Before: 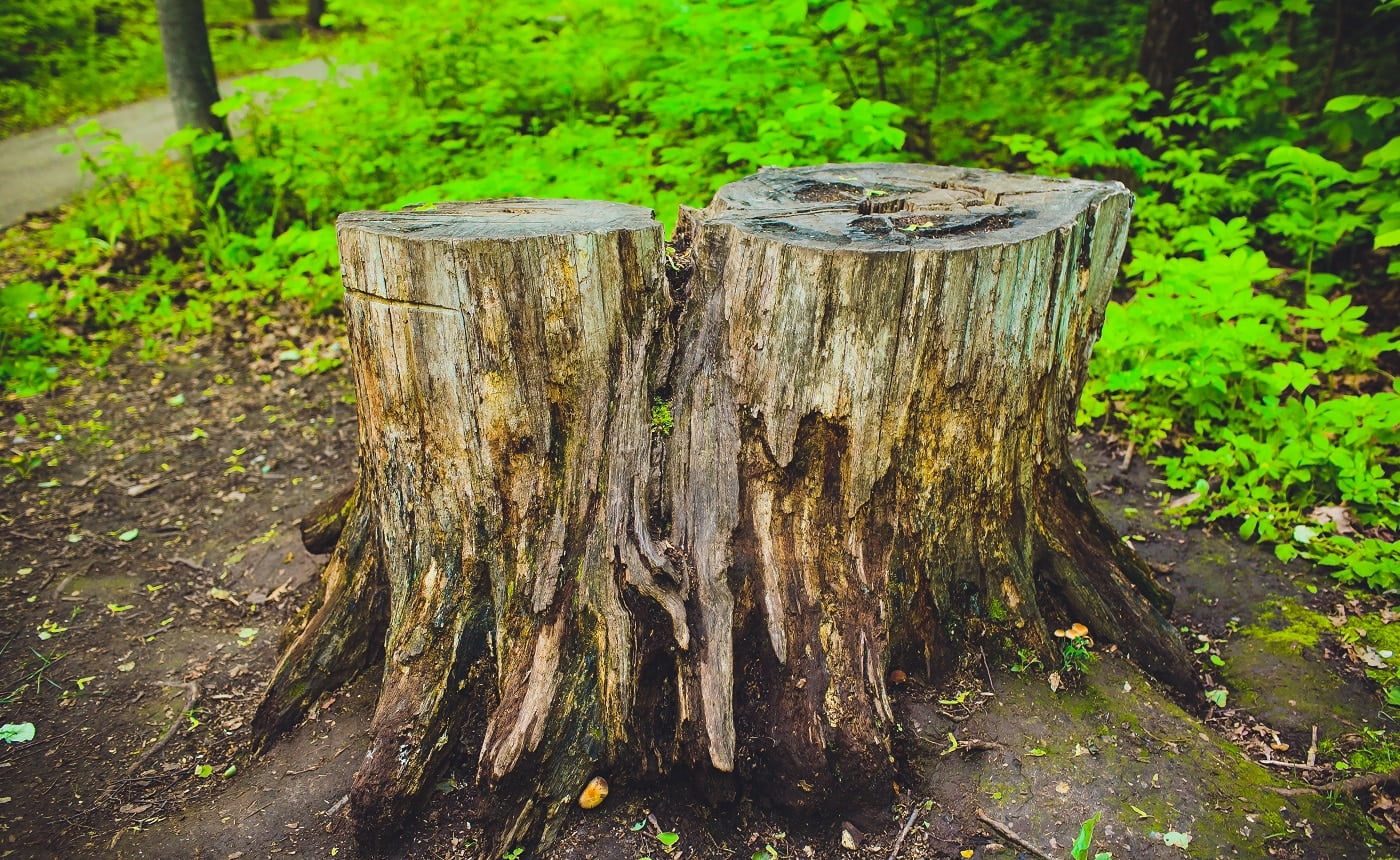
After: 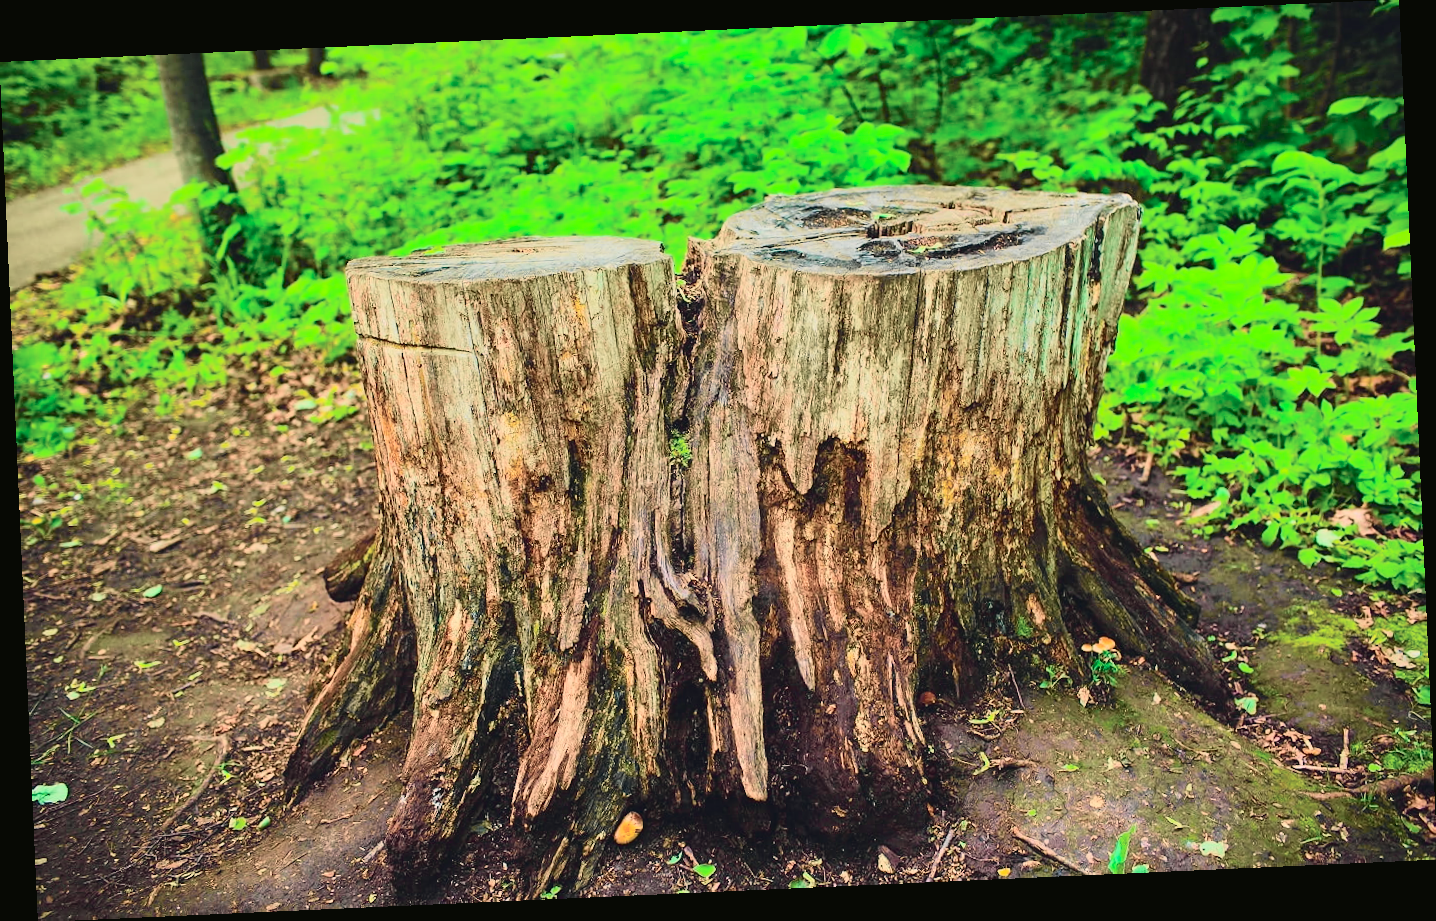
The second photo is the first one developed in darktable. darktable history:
exposure: compensate highlight preservation false
color balance rgb: shadows lift › hue 87.51°, highlights gain › chroma 1.62%, highlights gain › hue 55.1°, global offset › chroma 0.06%, global offset › hue 253.66°, linear chroma grading › global chroma 0.5%, perceptual saturation grading › global saturation 16.38%
rotate and perspective: rotation -2.56°, automatic cropping off
tone curve: curves: ch0 [(0, 0.023) (0.113, 0.081) (0.204, 0.197) (0.498, 0.608) (0.709, 0.819) (0.984, 0.961)]; ch1 [(0, 0) (0.172, 0.123) (0.317, 0.272) (0.414, 0.382) (0.476, 0.479) (0.505, 0.501) (0.528, 0.54) (0.618, 0.647) (0.709, 0.764) (1, 1)]; ch2 [(0, 0) (0.411, 0.424) (0.492, 0.502) (0.521, 0.521) (0.55, 0.576) (0.686, 0.638) (1, 1)], color space Lab, independent channels, preserve colors none
